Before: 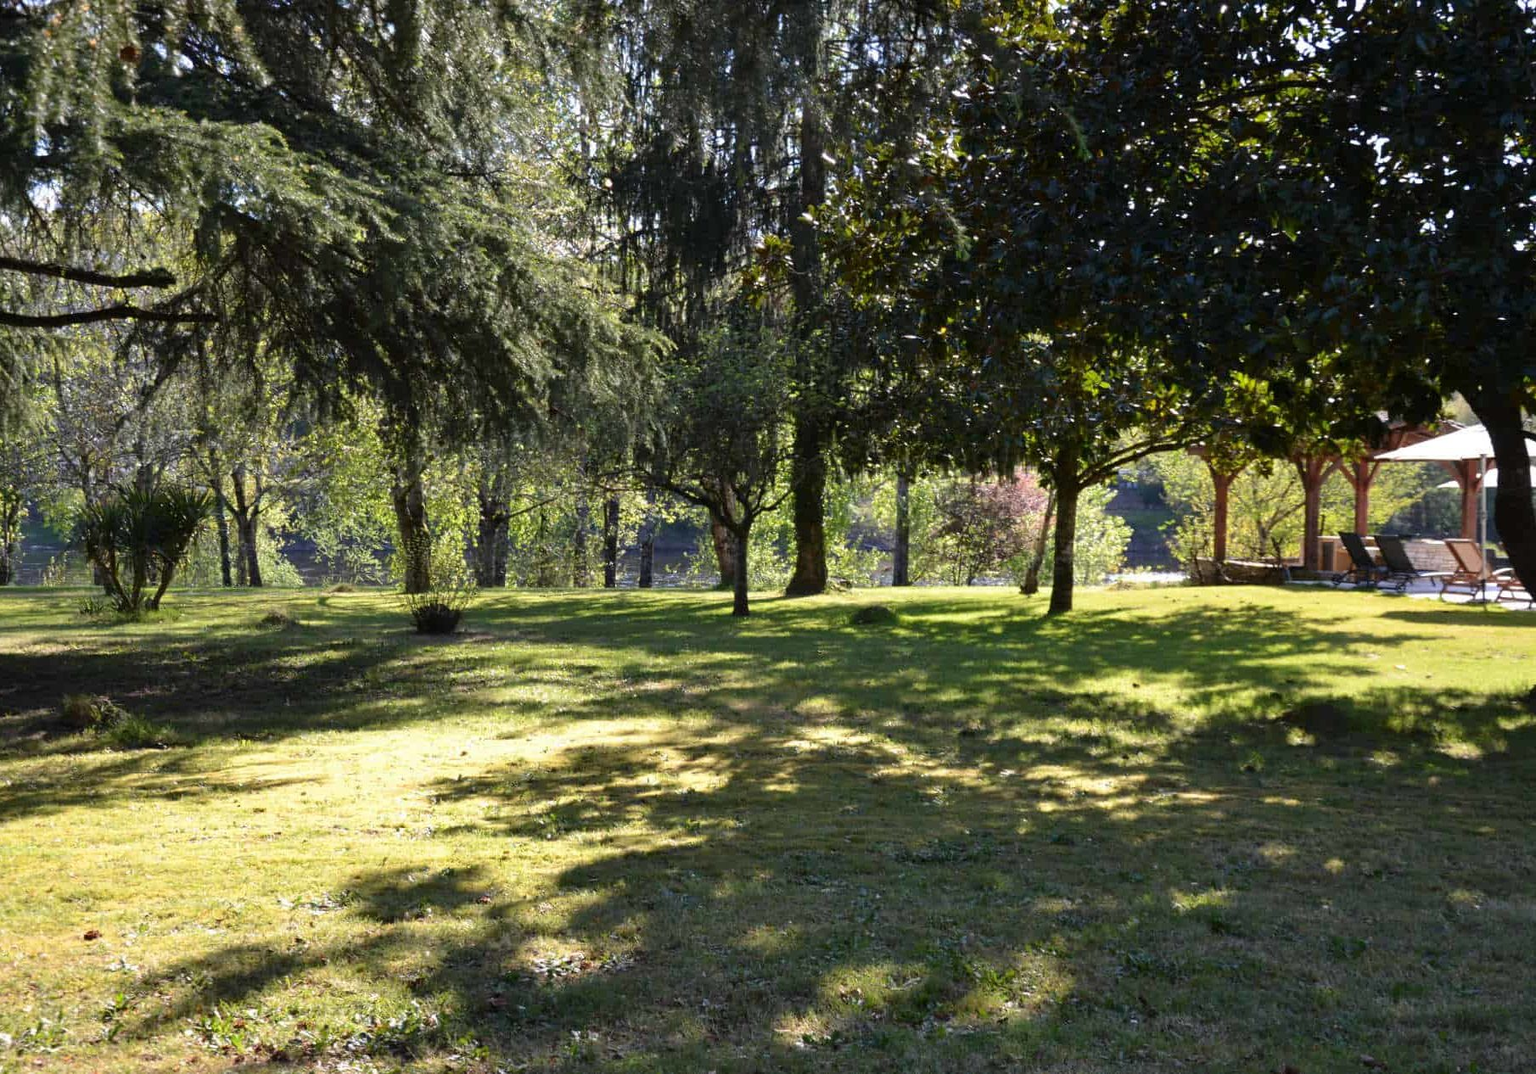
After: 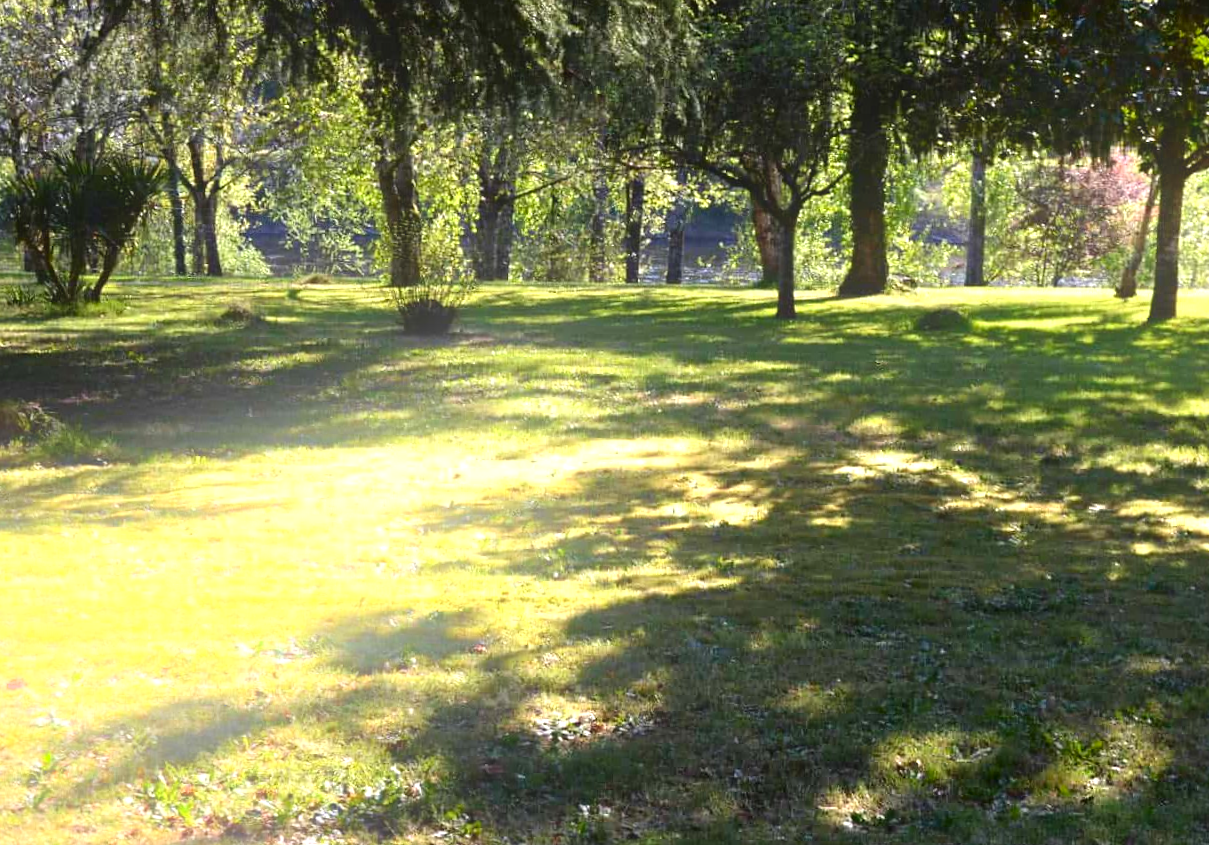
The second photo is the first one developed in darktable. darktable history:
crop and rotate: angle -0.82°, left 3.85%, top 31.828%, right 27.992%
exposure: black level correction -0.002, exposure 0.54 EV, compensate highlight preservation false
bloom: on, module defaults
contrast brightness saturation: contrast 0.07, brightness -0.14, saturation 0.11
